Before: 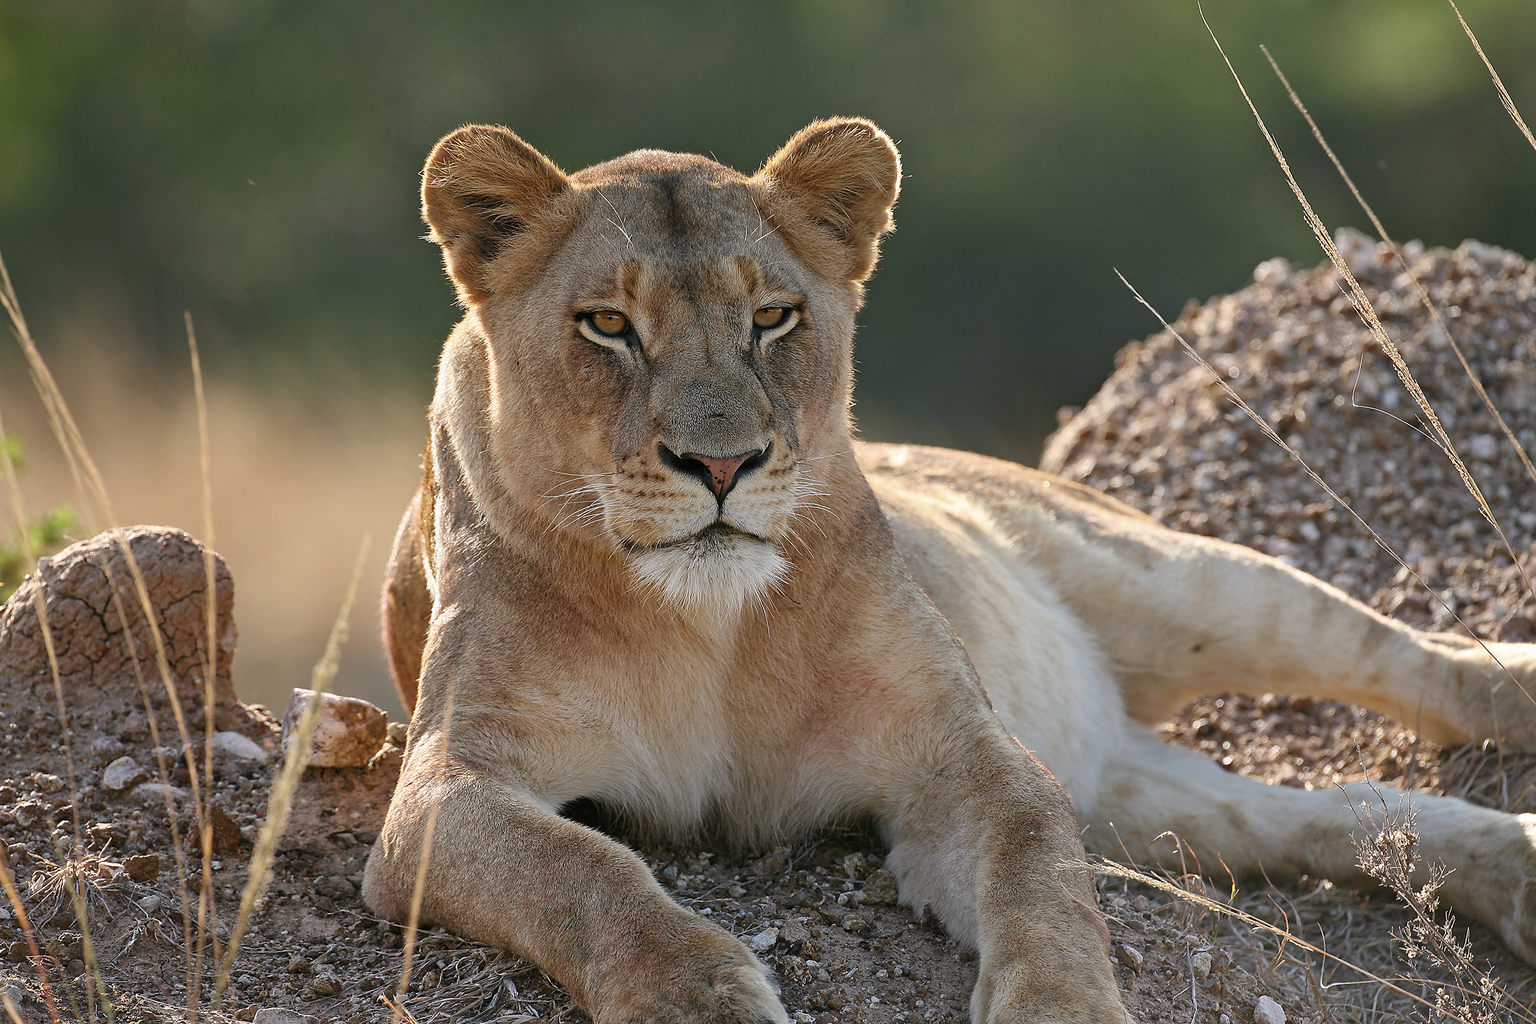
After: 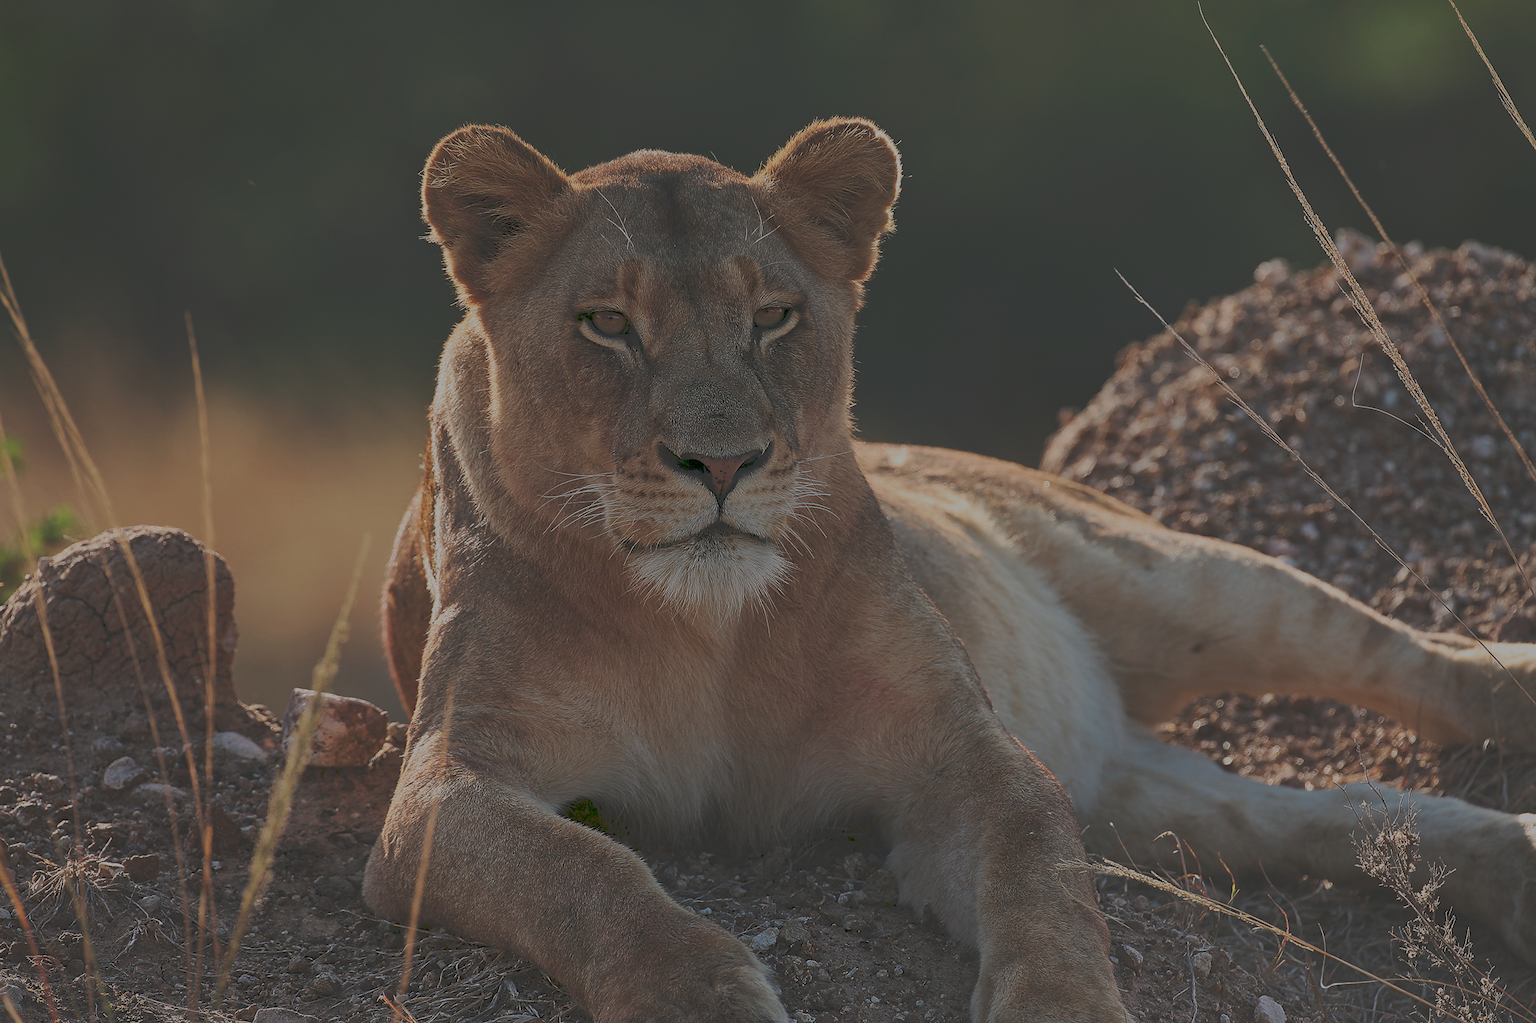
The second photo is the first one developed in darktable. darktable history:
exposure: exposure -2.002 EV, compensate highlight preservation false
tone curve: curves: ch0 [(0, 0) (0.003, 0.203) (0.011, 0.203) (0.025, 0.21) (0.044, 0.22) (0.069, 0.231) (0.1, 0.243) (0.136, 0.255) (0.177, 0.277) (0.224, 0.305) (0.277, 0.346) (0.335, 0.412) (0.399, 0.492) (0.468, 0.571) (0.543, 0.658) (0.623, 0.75) (0.709, 0.837) (0.801, 0.905) (0.898, 0.955) (1, 1)], preserve colors none
